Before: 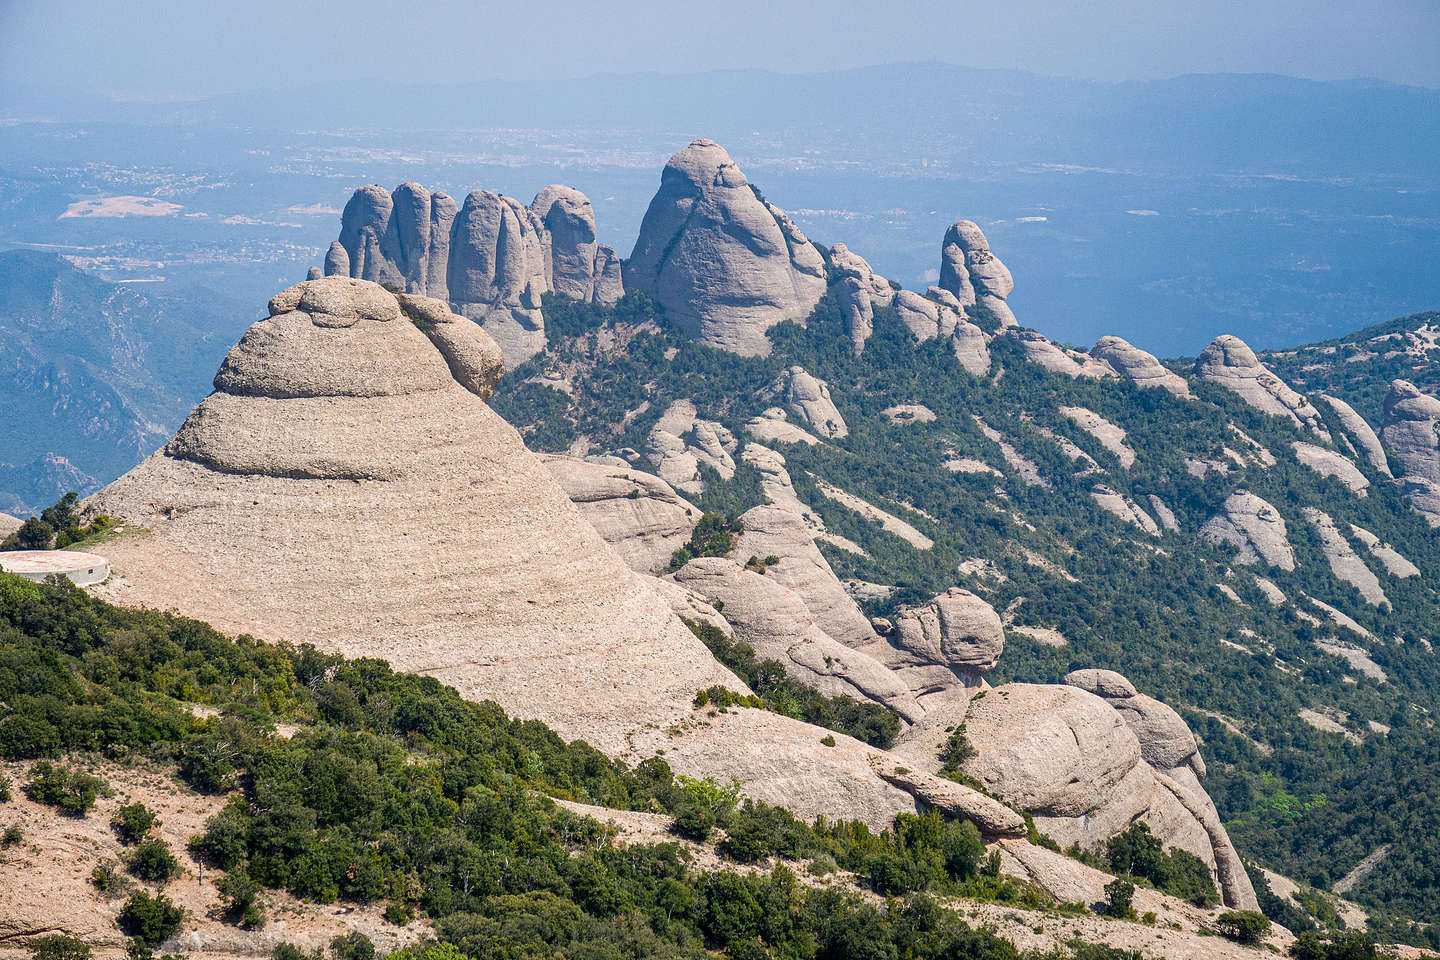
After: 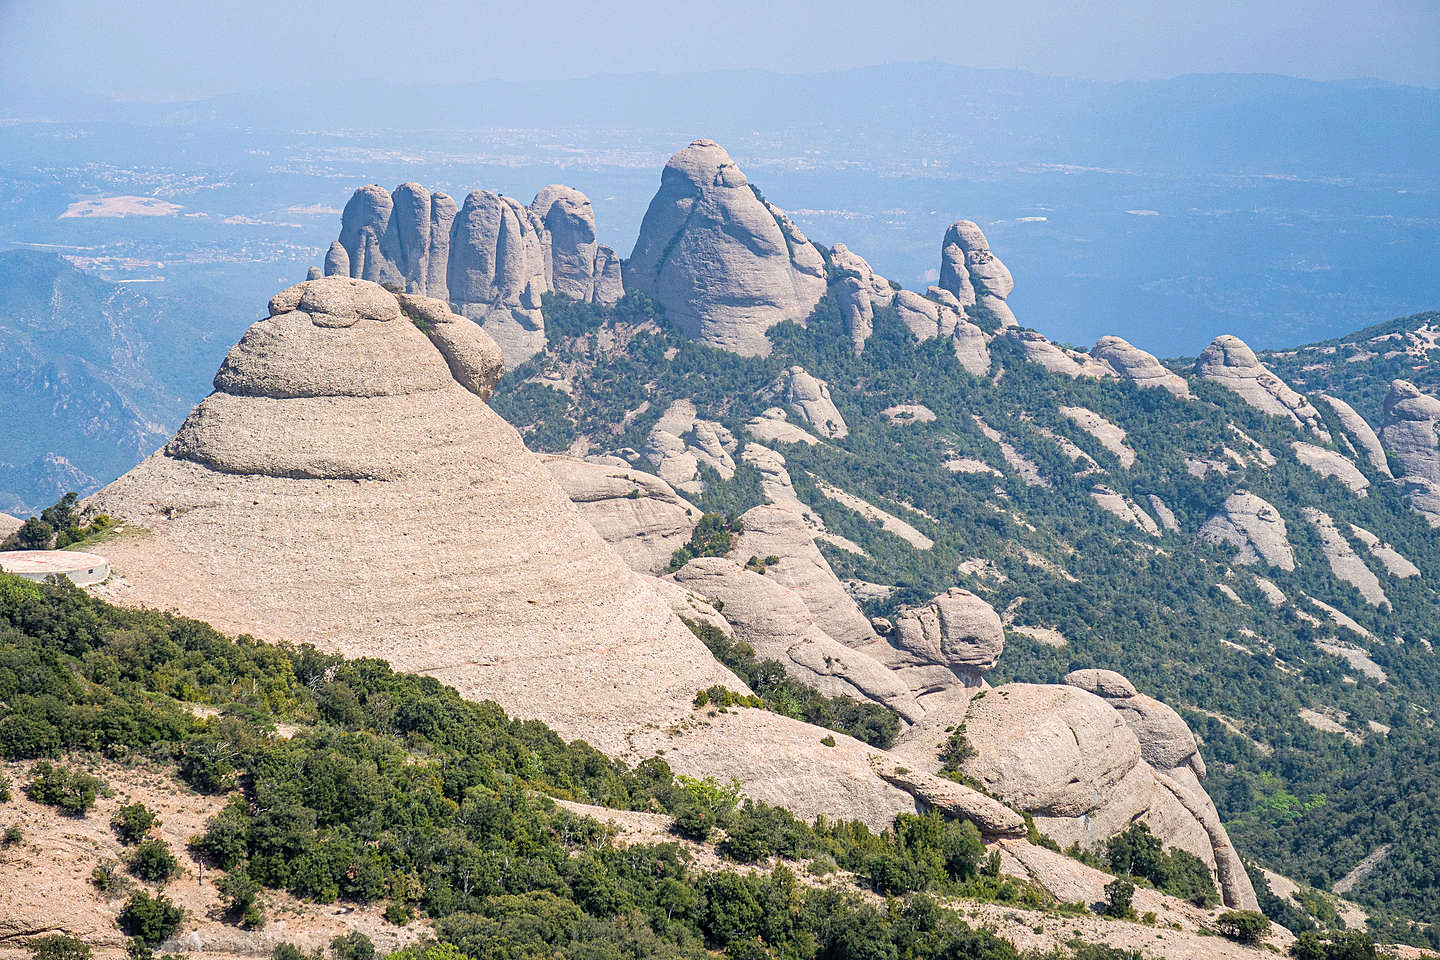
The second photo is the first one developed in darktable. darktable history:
contrast brightness saturation: brightness 0.129
sharpen: amount 0.218
